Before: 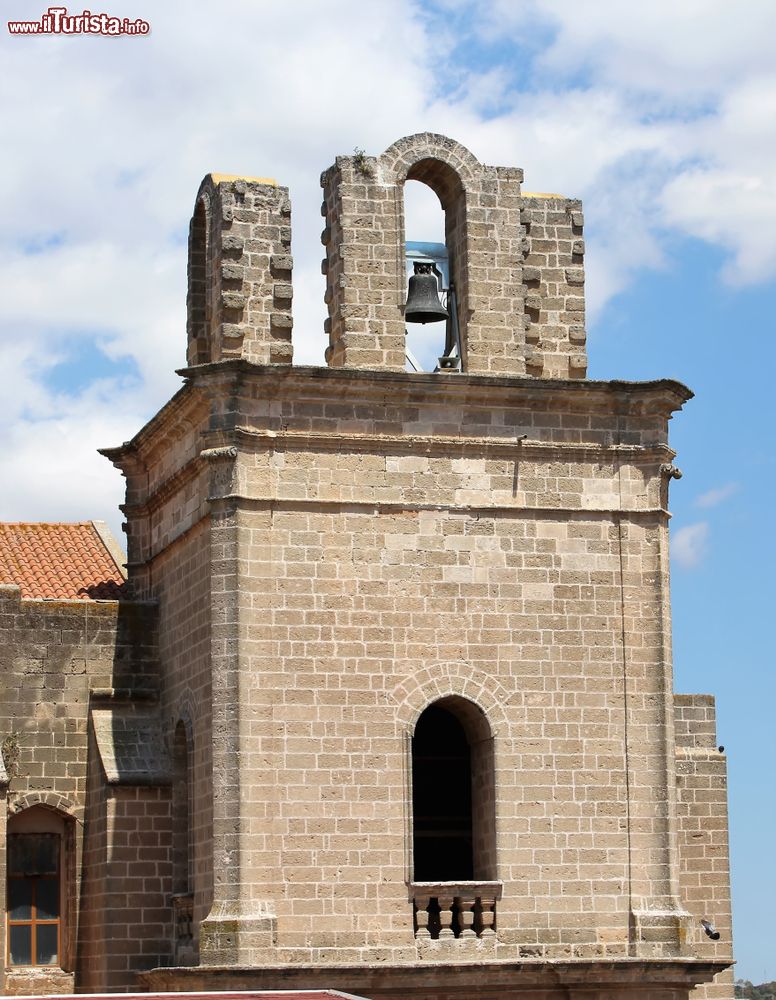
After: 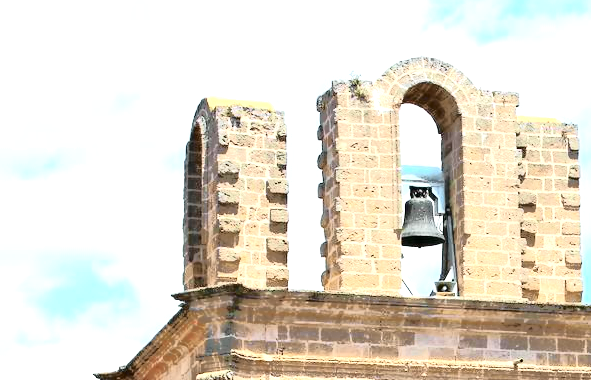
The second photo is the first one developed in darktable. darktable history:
tone curve: curves: ch0 [(0, 0) (0.081, 0.033) (0.192, 0.124) (0.283, 0.238) (0.407, 0.476) (0.495, 0.521) (0.661, 0.756) (0.788, 0.87) (1, 0.951)]; ch1 [(0, 0) (0.161, 0.092) (0.35, 0.33) (0.392, 0.392) (0.427, 0.426) (0.479, 0.472) (0.505, 0.497) (0.521, 0.524) (0.567, 0.56) (0.583, 0.592) (0.625, 0.627) (0.678, 0.733) (1, 1)]; ch2 [(0, 0) (0.346, 0.362) (0.404, 0.427) (0.502, 0.499) (0.531, 0.523) (0.544, 0.561) (0.58, 0.59) (0.629, 0.642) (0.717, 0.678) (1, 1)], color space Lab, independent channels, preserve colors none
crop: left 0.579%, top 7.627%, right 23.167%, bottom 54.275%
exposure: black level correction 0, exposure 1.5 EV, compensate exposure bias true, compensate highlight preservation false
